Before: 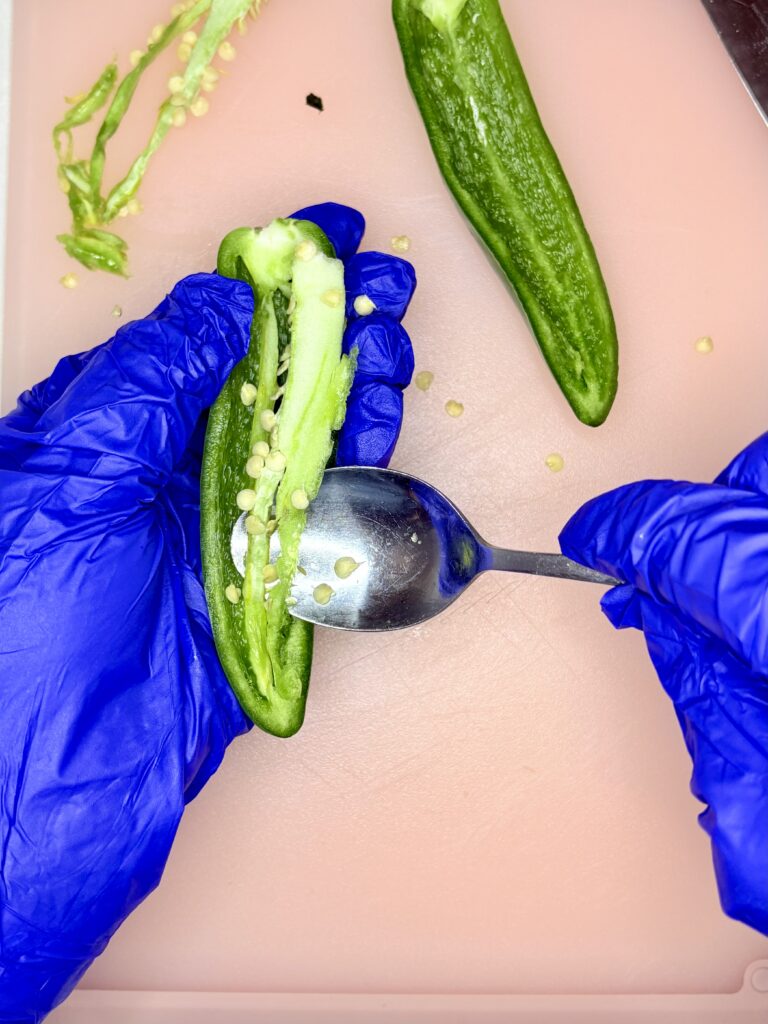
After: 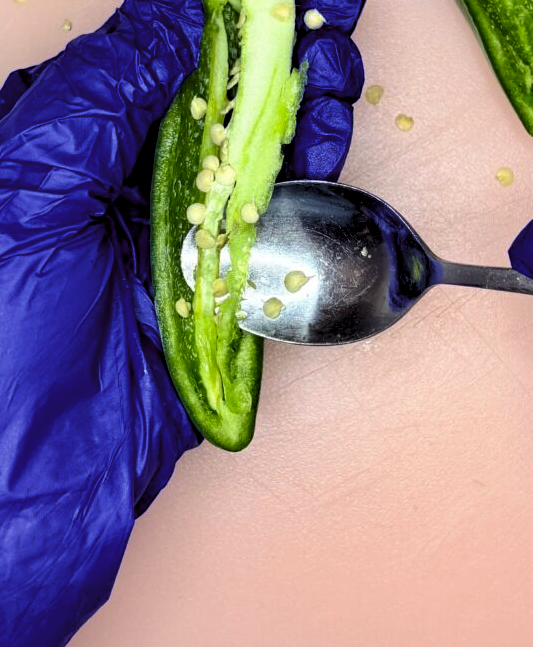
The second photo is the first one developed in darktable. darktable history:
crop: left 6.543%, top 28.011%, right 24.029%, bottom 8.713%
levels: white 99.98%, levels [0.116, 0.574, 1]
